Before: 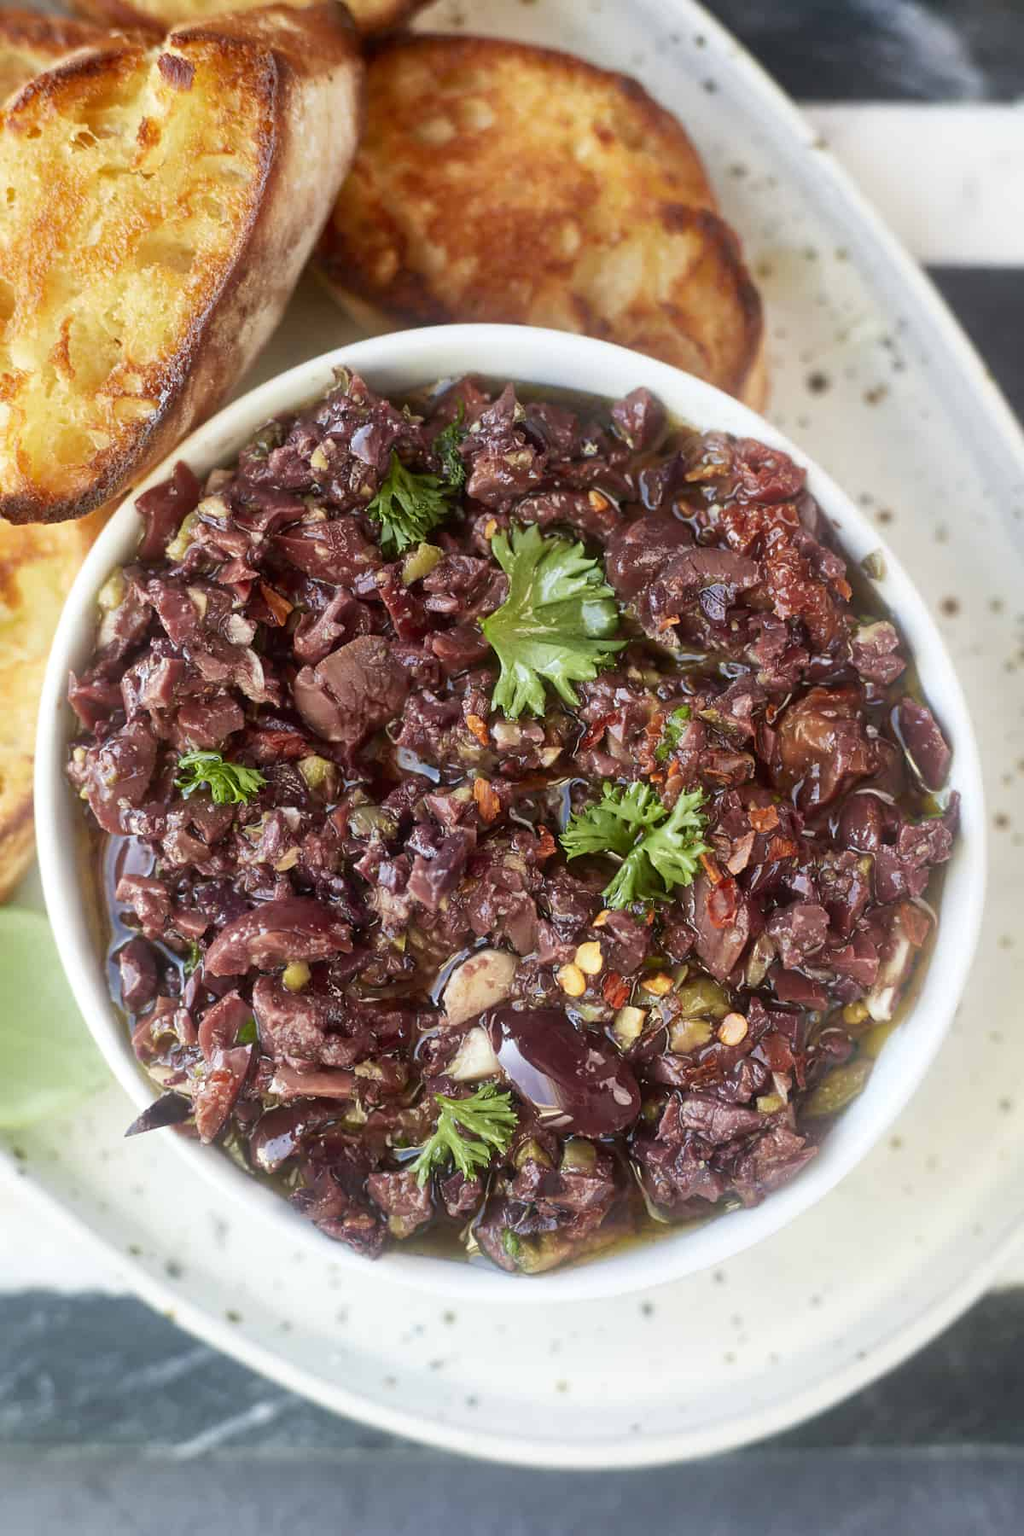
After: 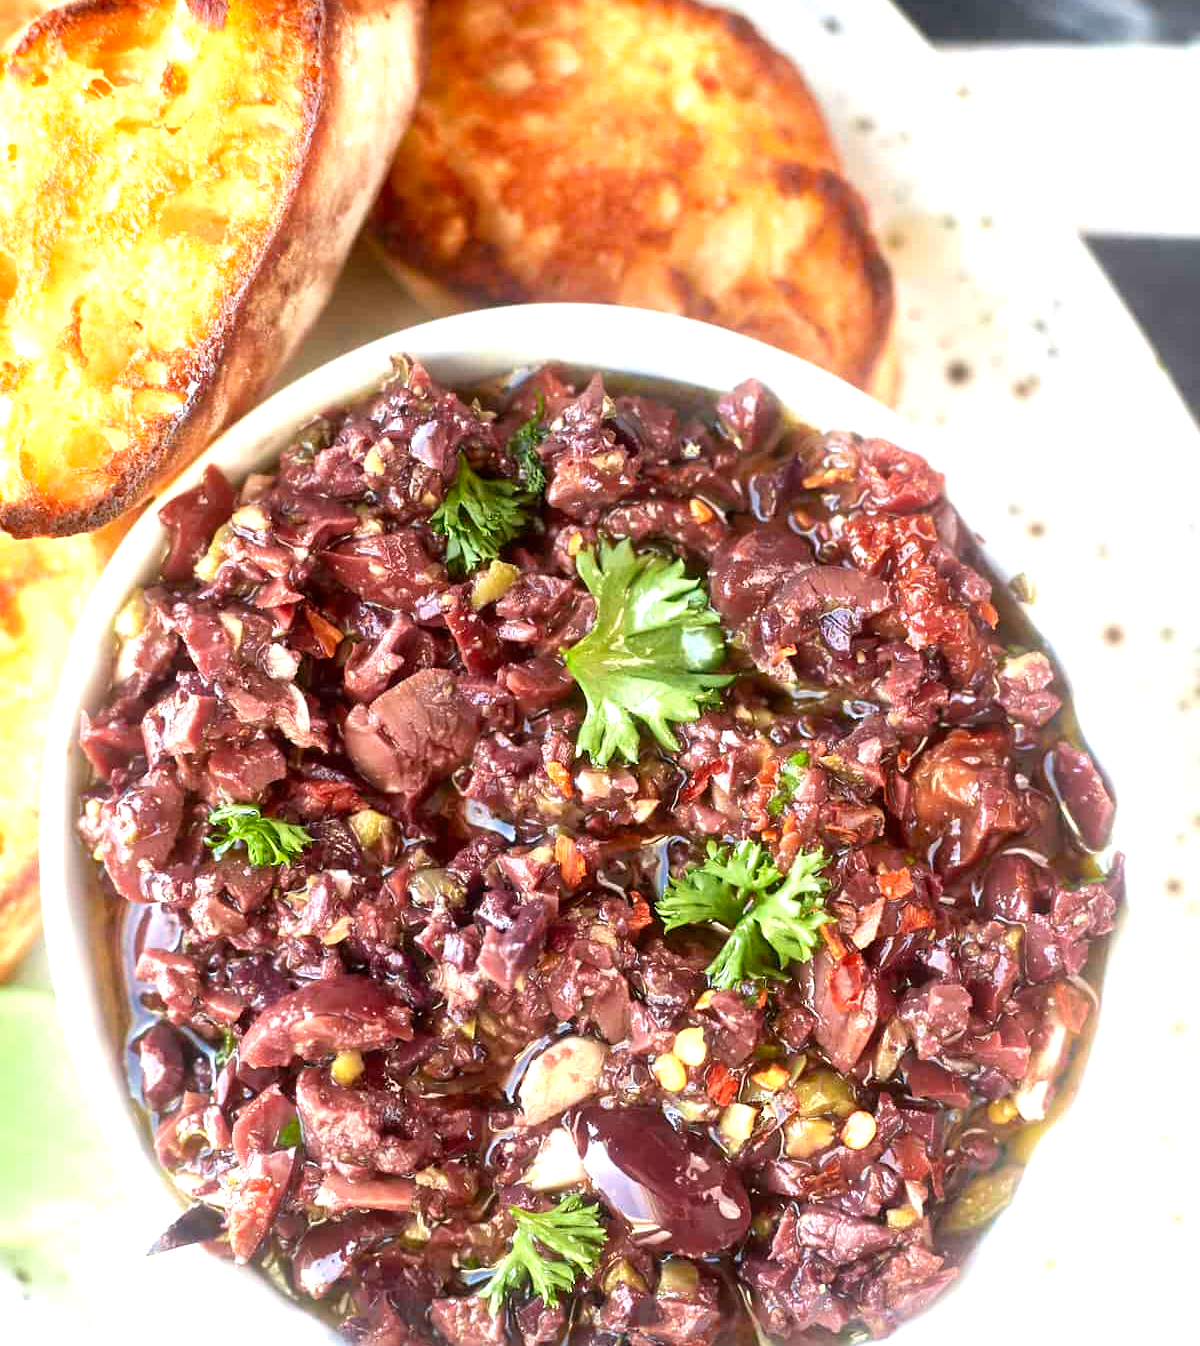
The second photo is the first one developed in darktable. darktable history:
crop: top 4.271%, bottom 20.919%
exposure: exposure 1 EV, compensate exposure bias true, compensate highlight preservation false
